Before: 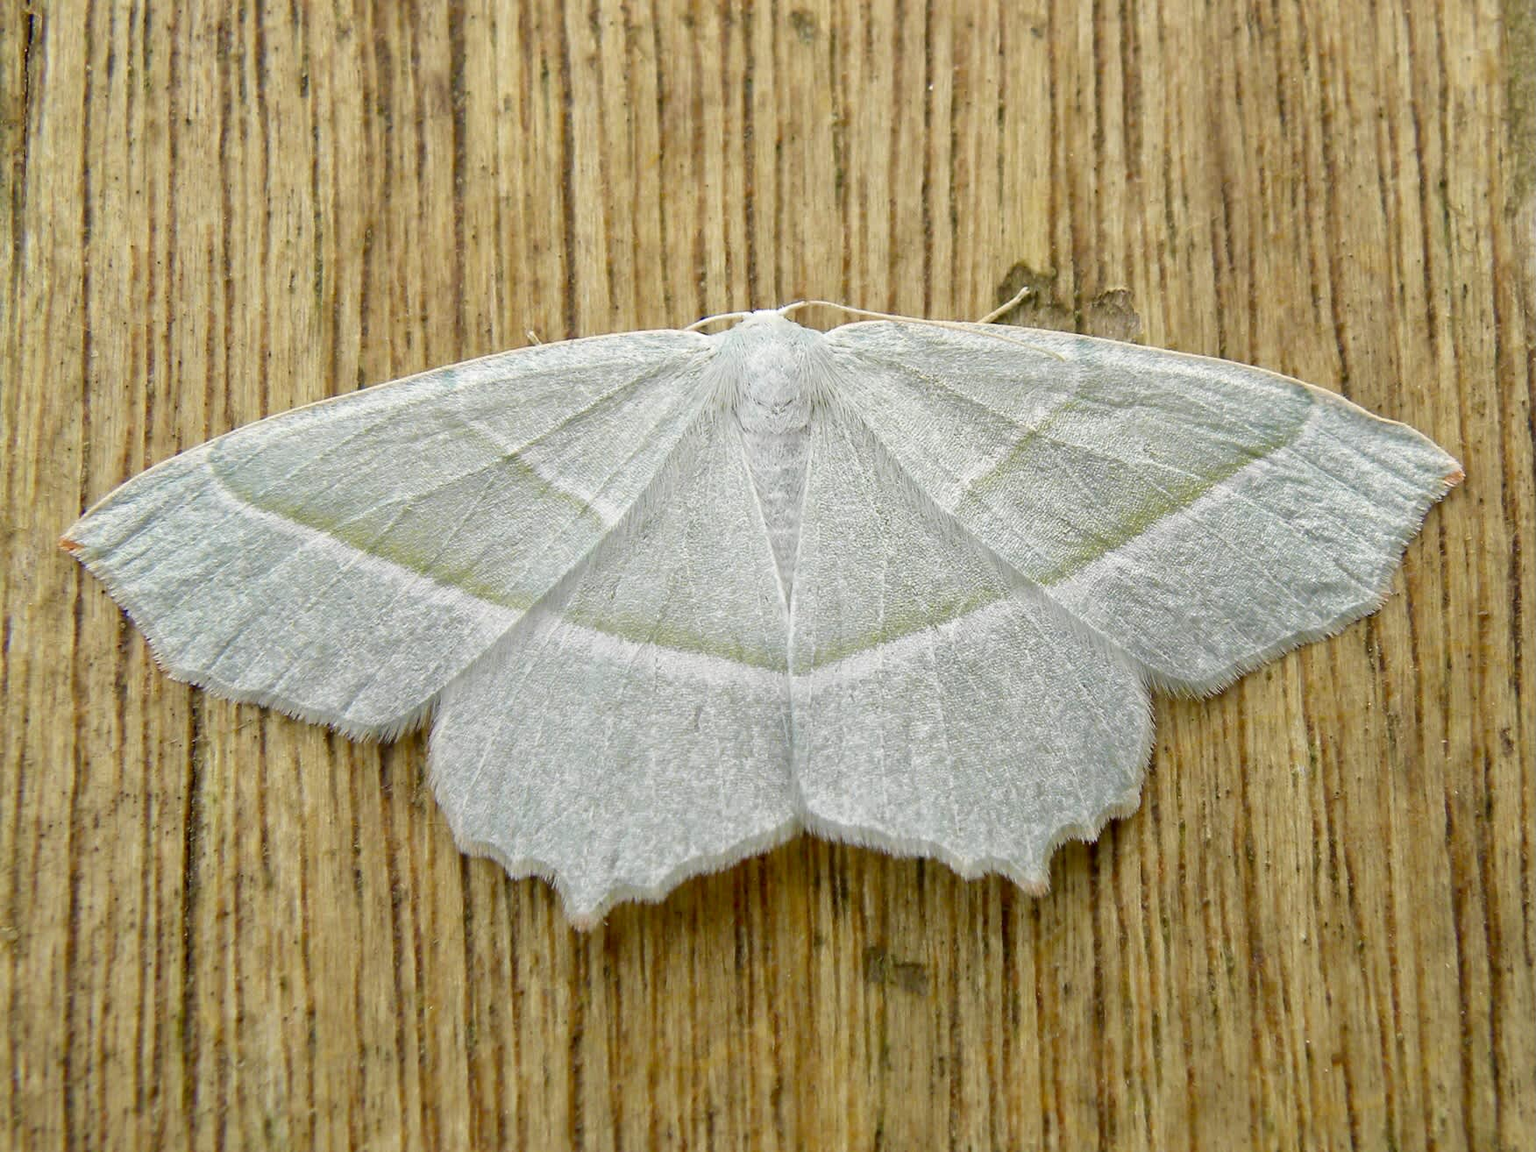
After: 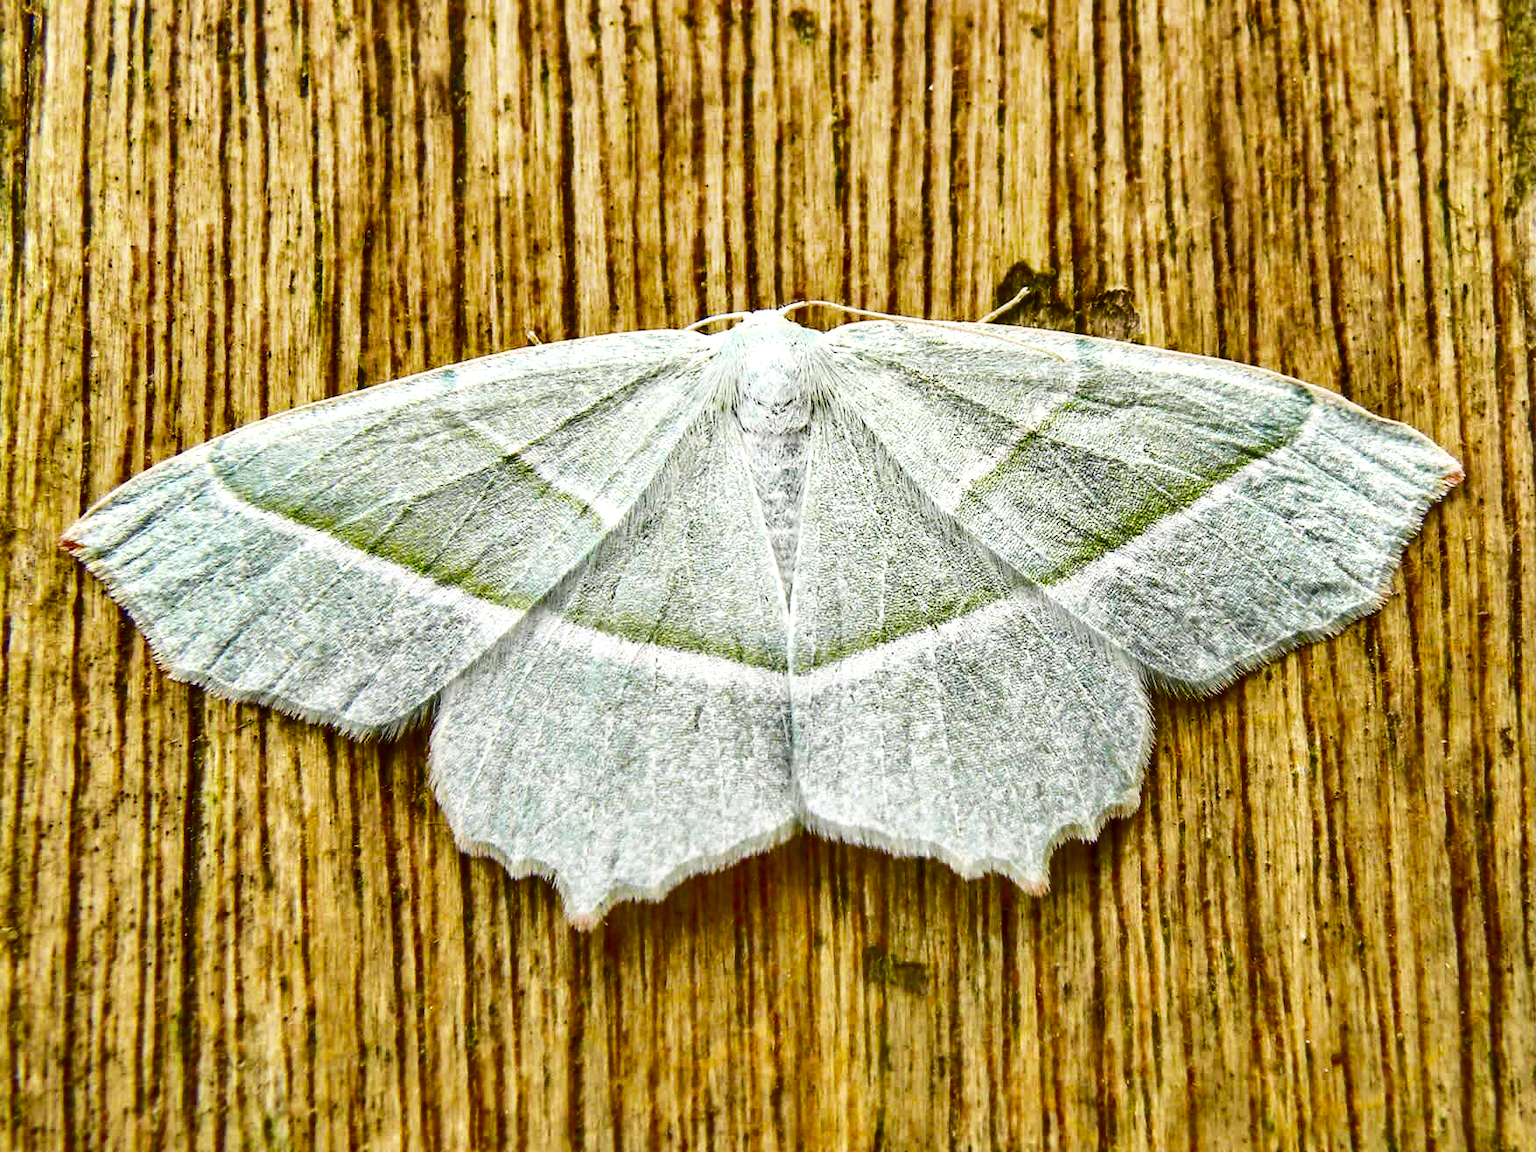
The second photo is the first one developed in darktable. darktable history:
exposure: black level correction 0, exposure 1.675 EV, compensate exposure bias true, compensate highlight preservation false
contrast brightness saturation: brightness 0.15
local contrast: on, module defaults
filmic rgb: white relative exposure 3.8 EV, hardness 4.35
shadows and highlights: shadows 20.91, highlights -82.73, soften with gaussian
